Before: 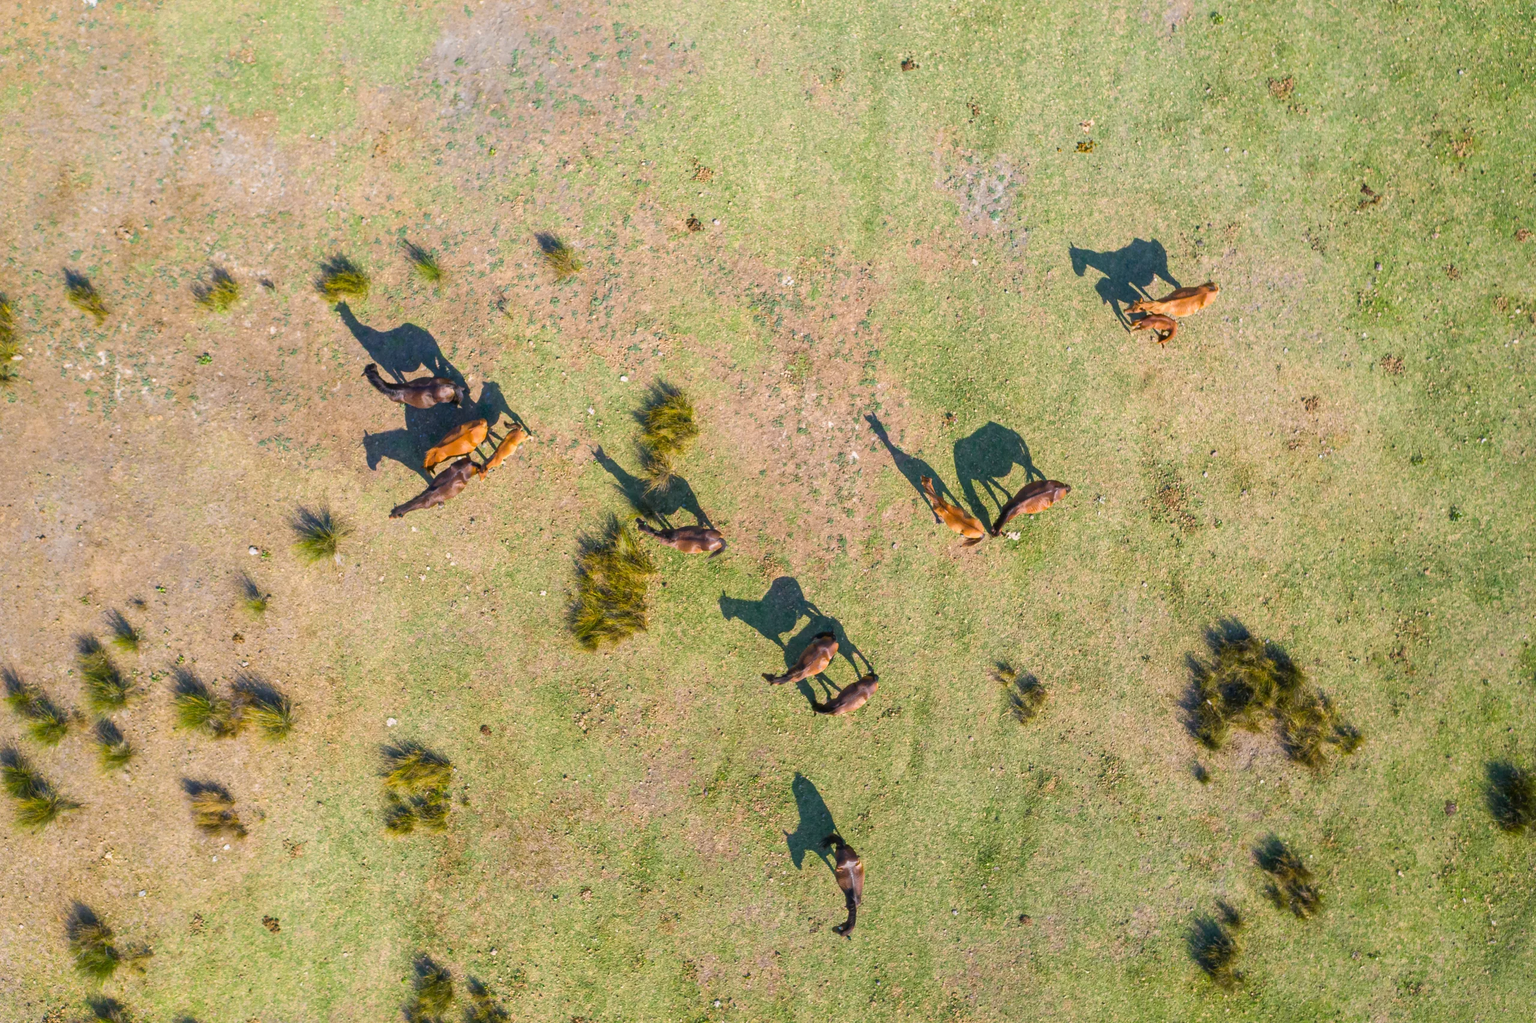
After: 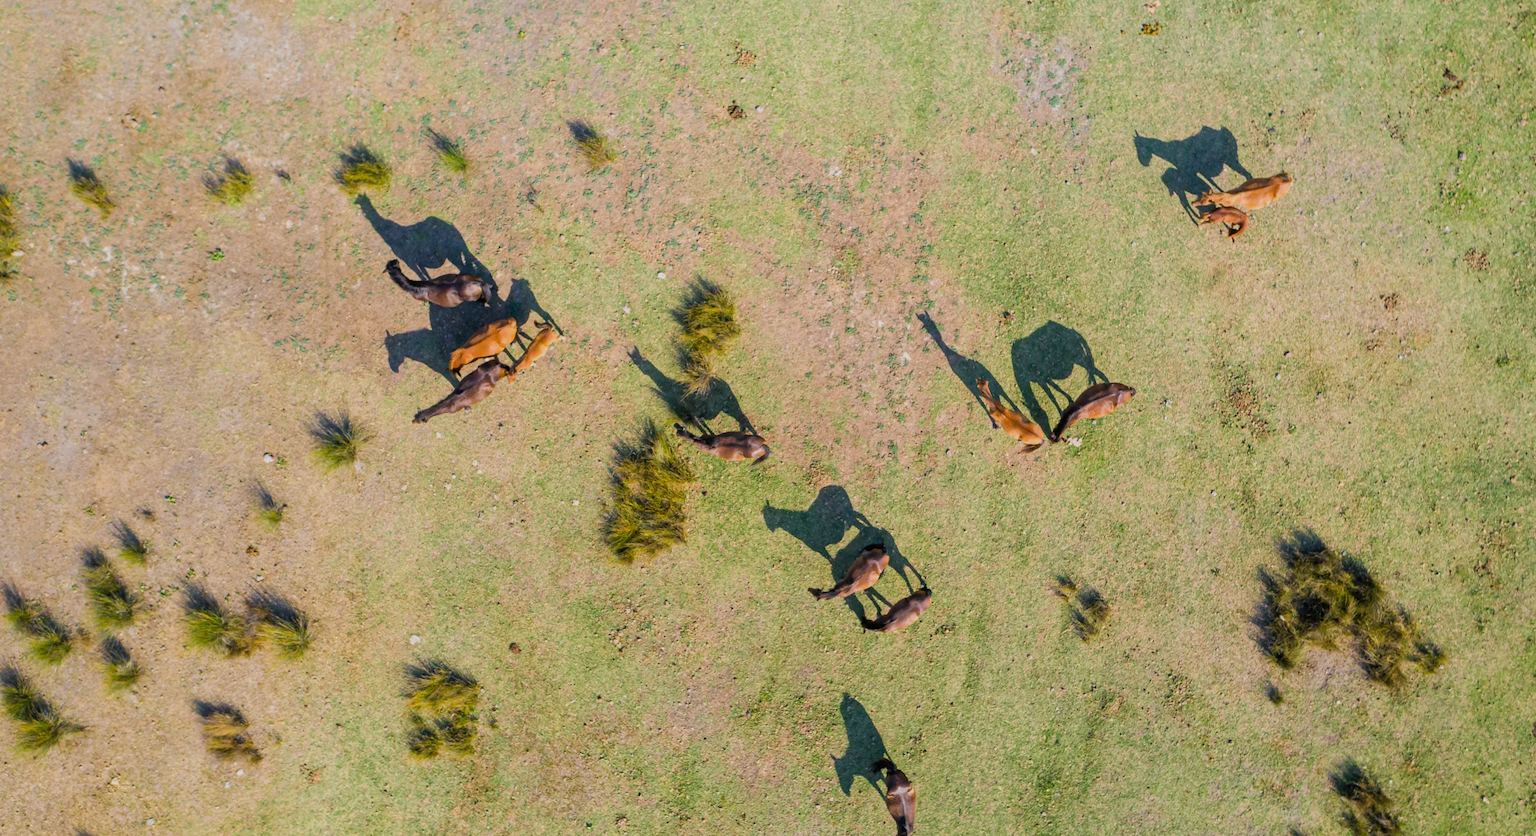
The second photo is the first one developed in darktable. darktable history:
filmic rgb: white relative exposure 3.9 EV, hardness 4.26
crop and rotate: angle 0.03°, top 11.643%, right 5.651%, bottom 11.189%
